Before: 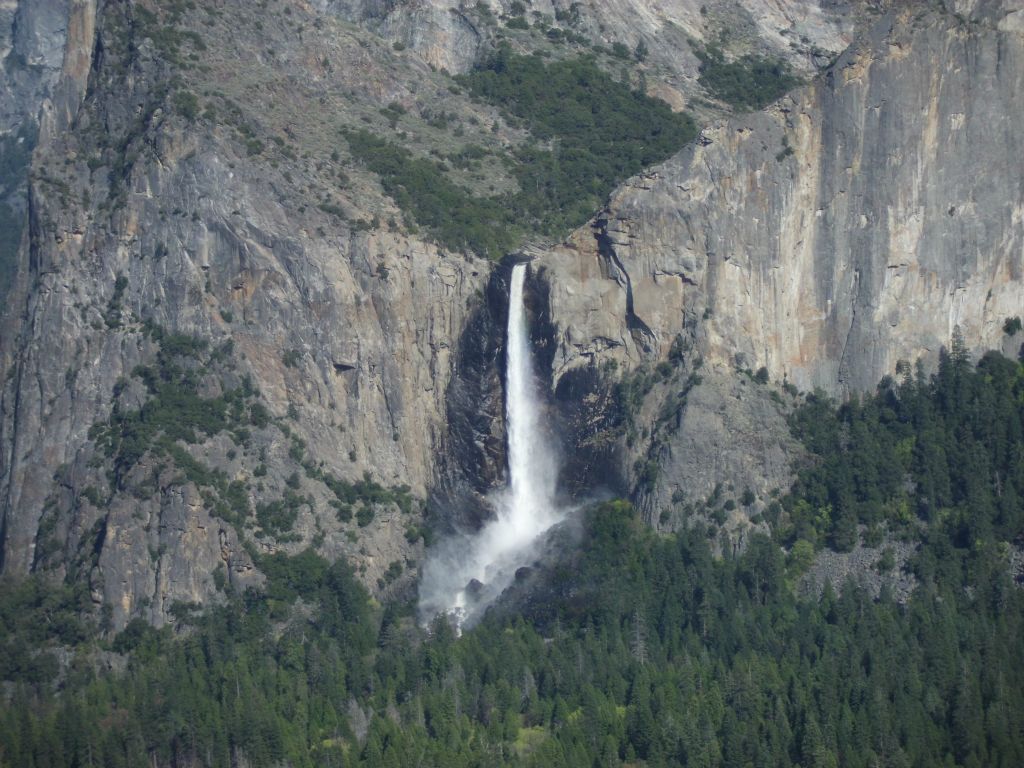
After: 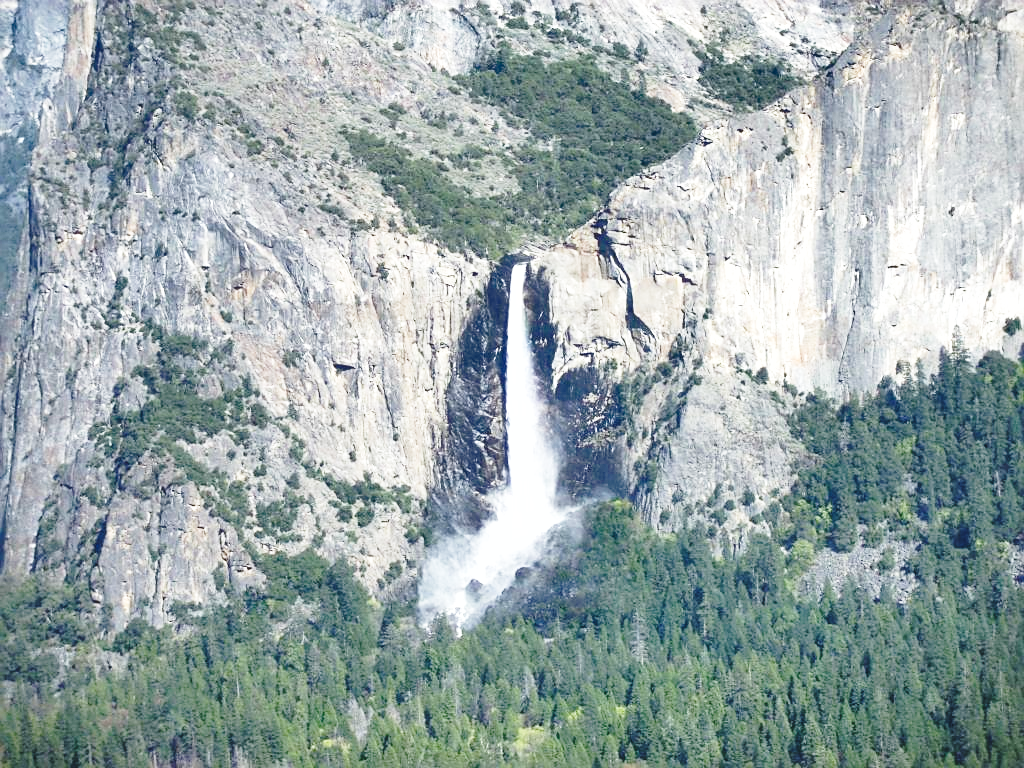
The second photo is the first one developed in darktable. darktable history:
base curve: curves: ch0 [(0, 0) (0.032, 0.037) (0.105, 0.228) (0.435, 0.76) (0.856, 0.983) (1, 1)], preserve colors none
exposure: exposure 0.95 EV, compensate highlight preservation false
sharpen: on, module defaults
shadows and highlights: low approximation 0.01, soften with gaussian
